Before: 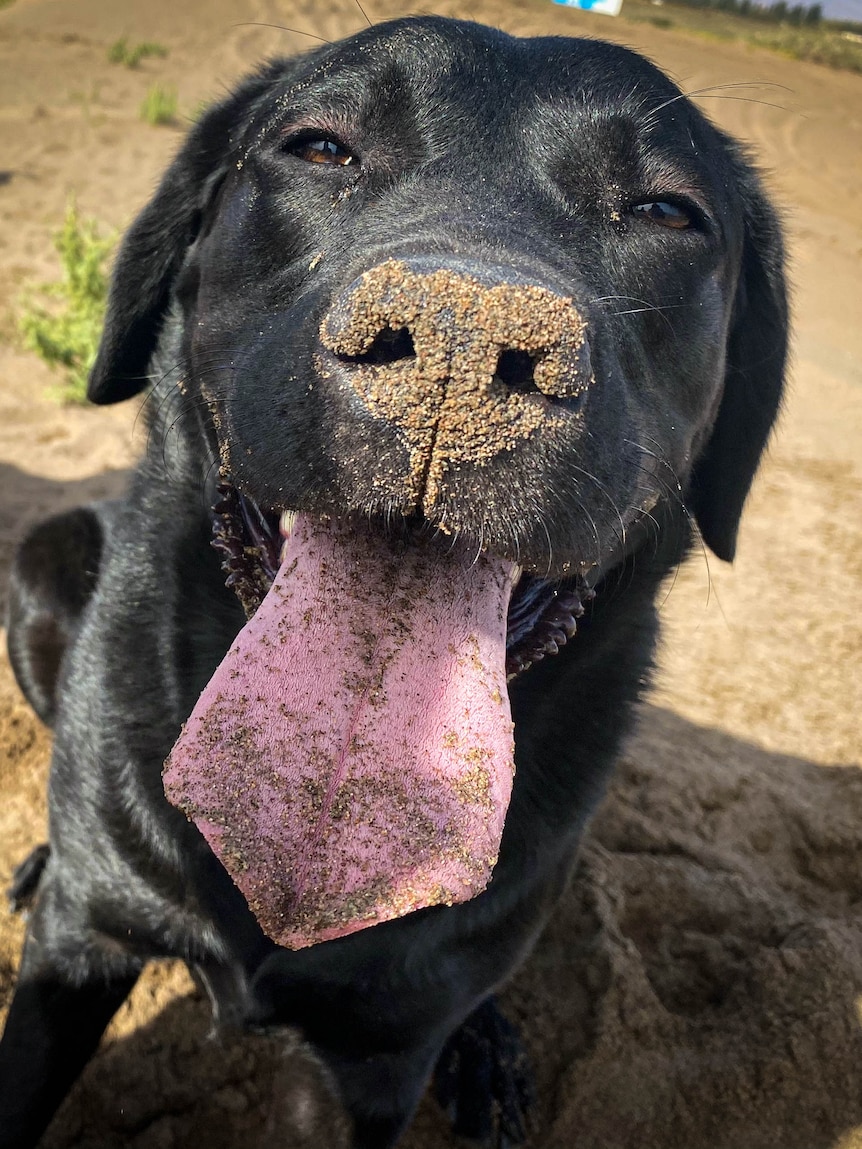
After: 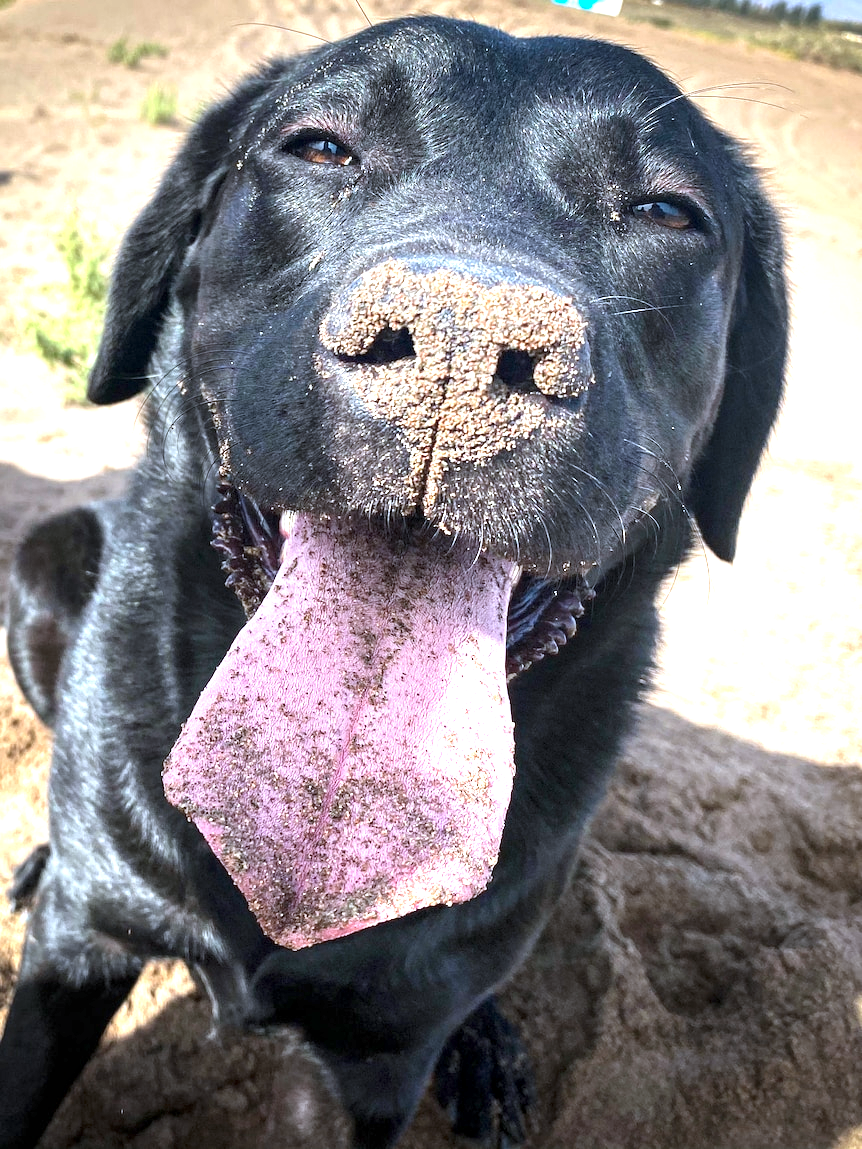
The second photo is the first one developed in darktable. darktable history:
local contrast: highlights 105%, shadows 97%, detail 119%, midtone range 0.2
color correction: highlights a* -1.9, highlights b* -18.25
exposure: black level correction 0, exposure 1.2 EV, compensate highlight preservation false
